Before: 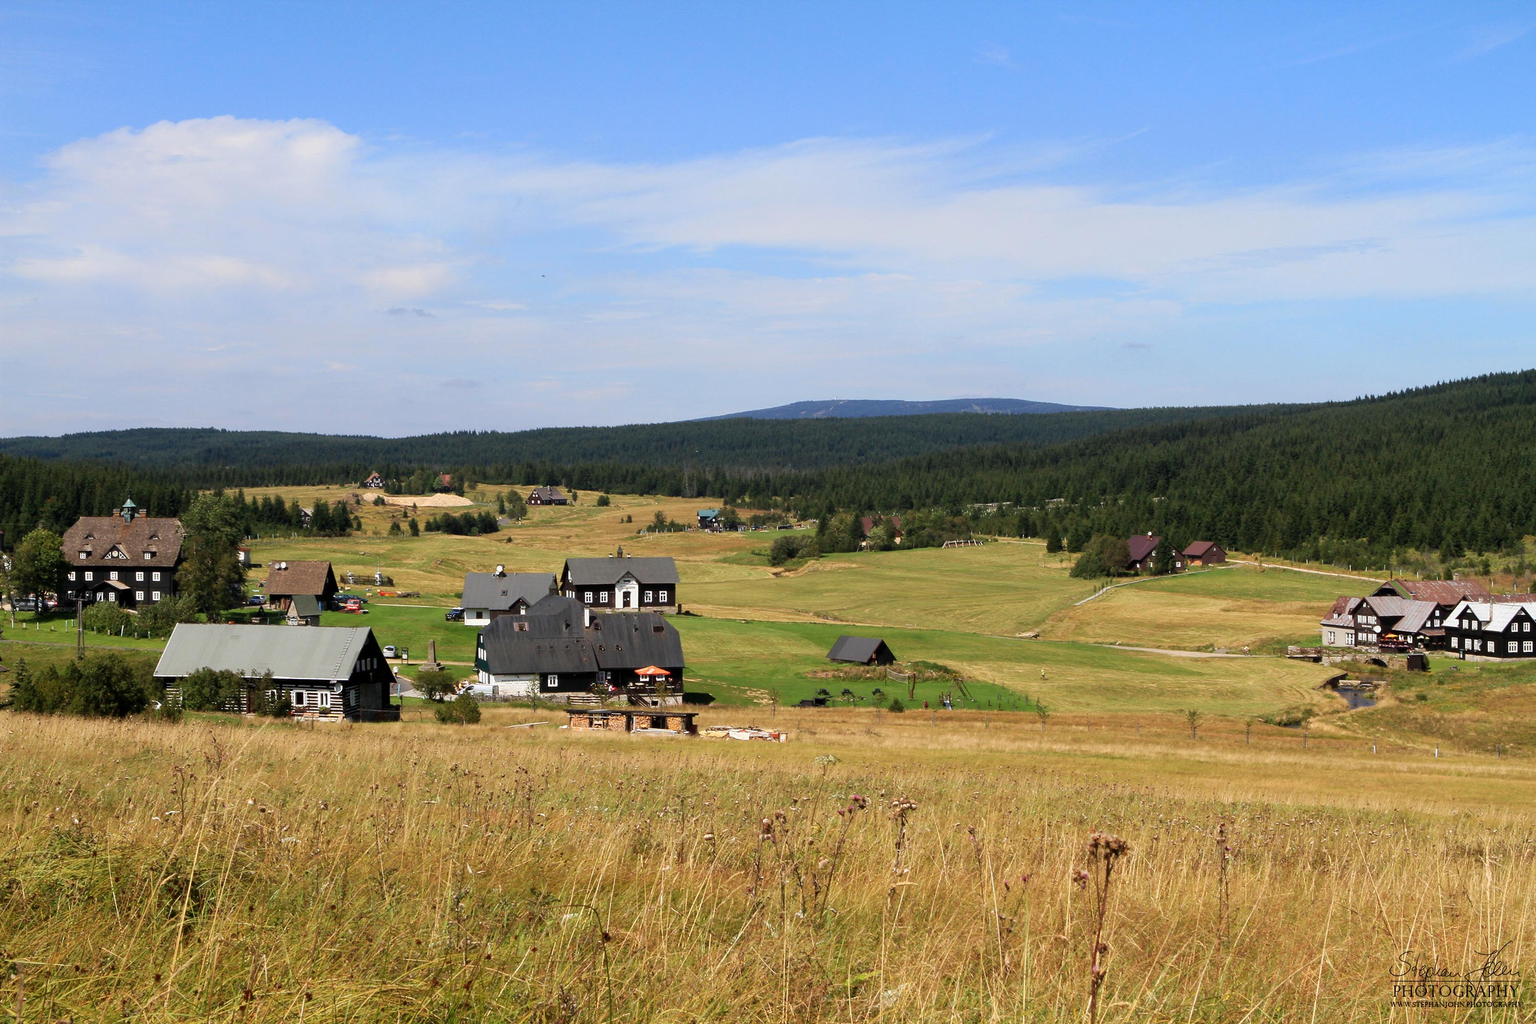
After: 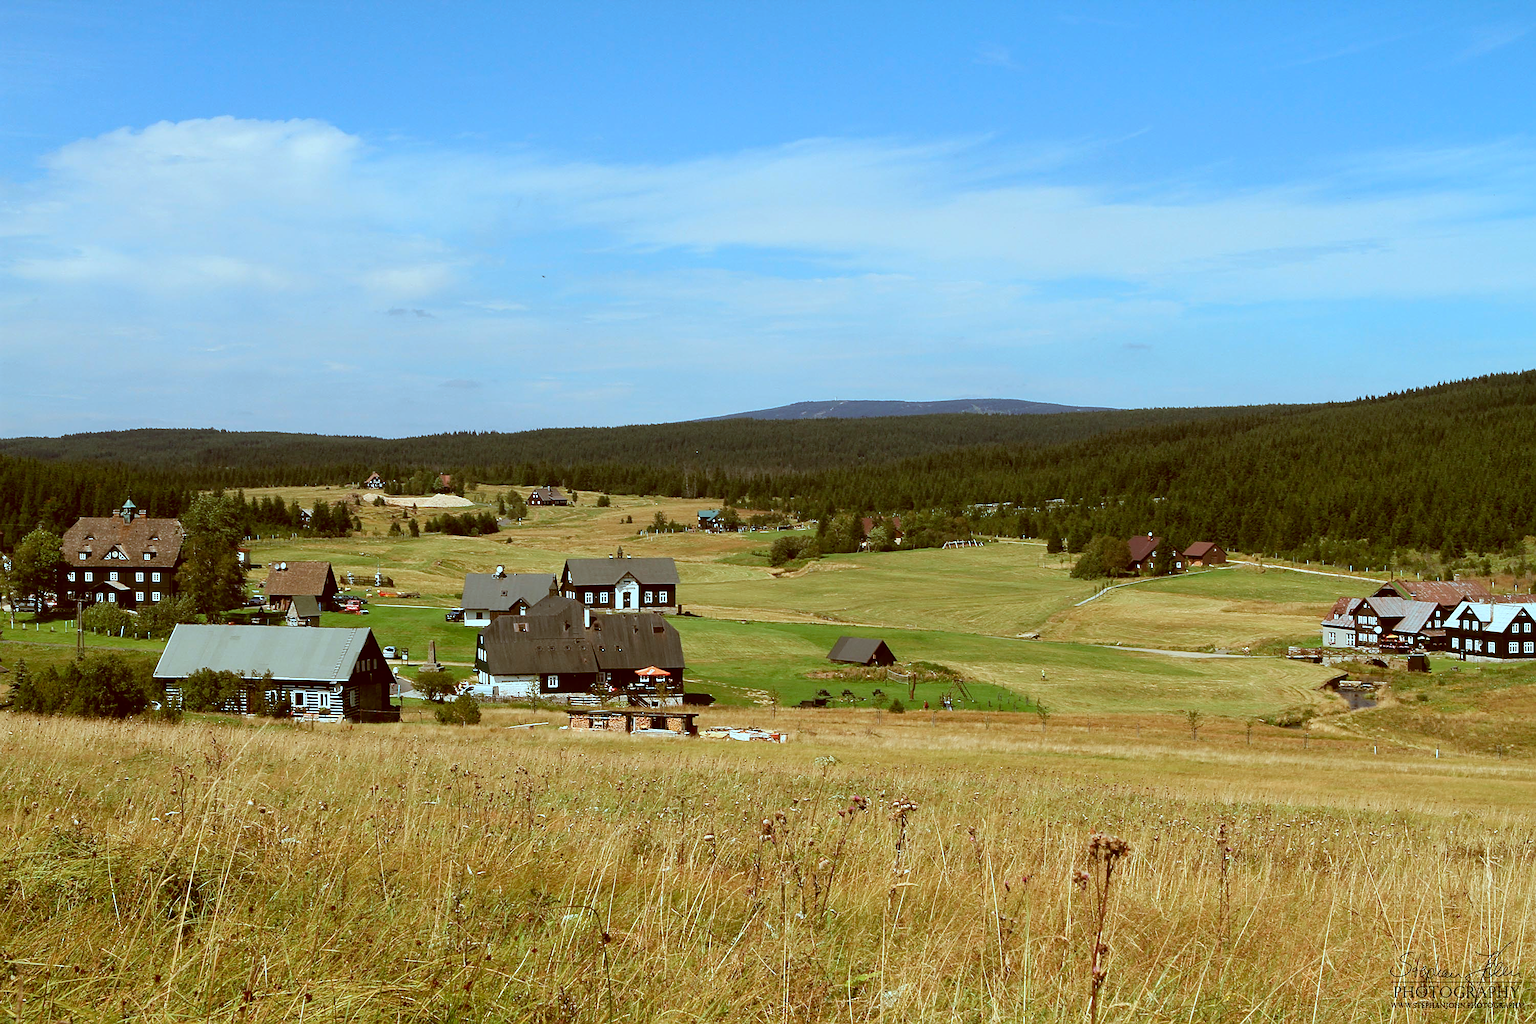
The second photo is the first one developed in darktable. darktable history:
crop: left 0.059%
color correction: highlights a* -14.35, highlights b* -16.08, shadows a* 10.54, shadows b* 29.06
sharpen: on, module defaults
